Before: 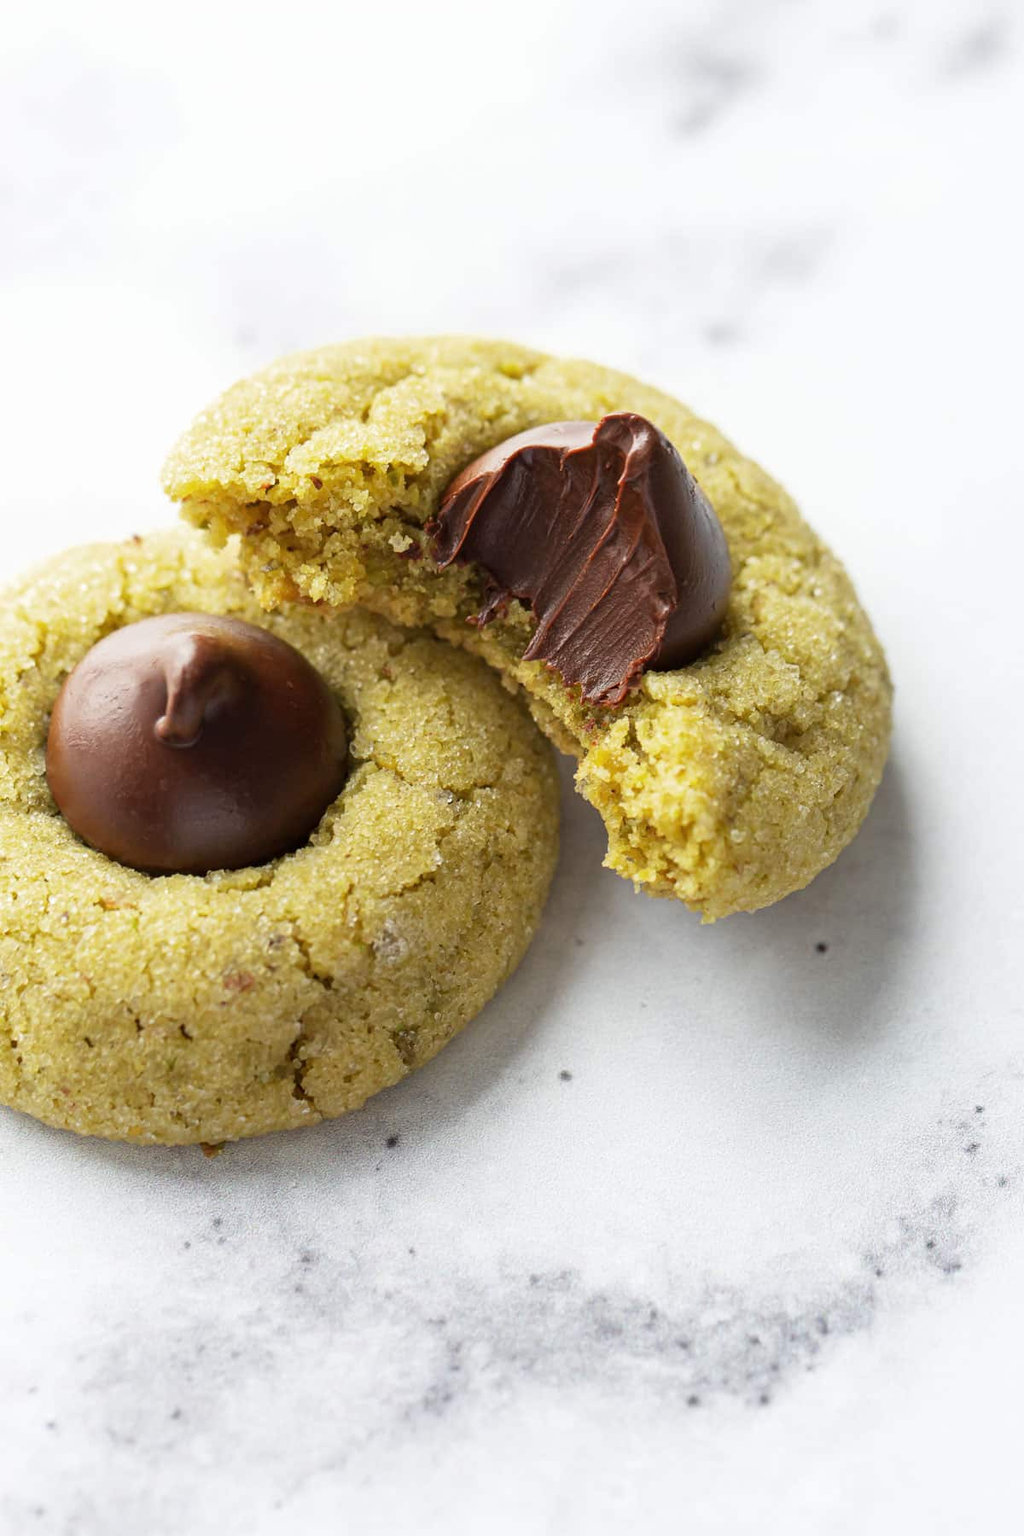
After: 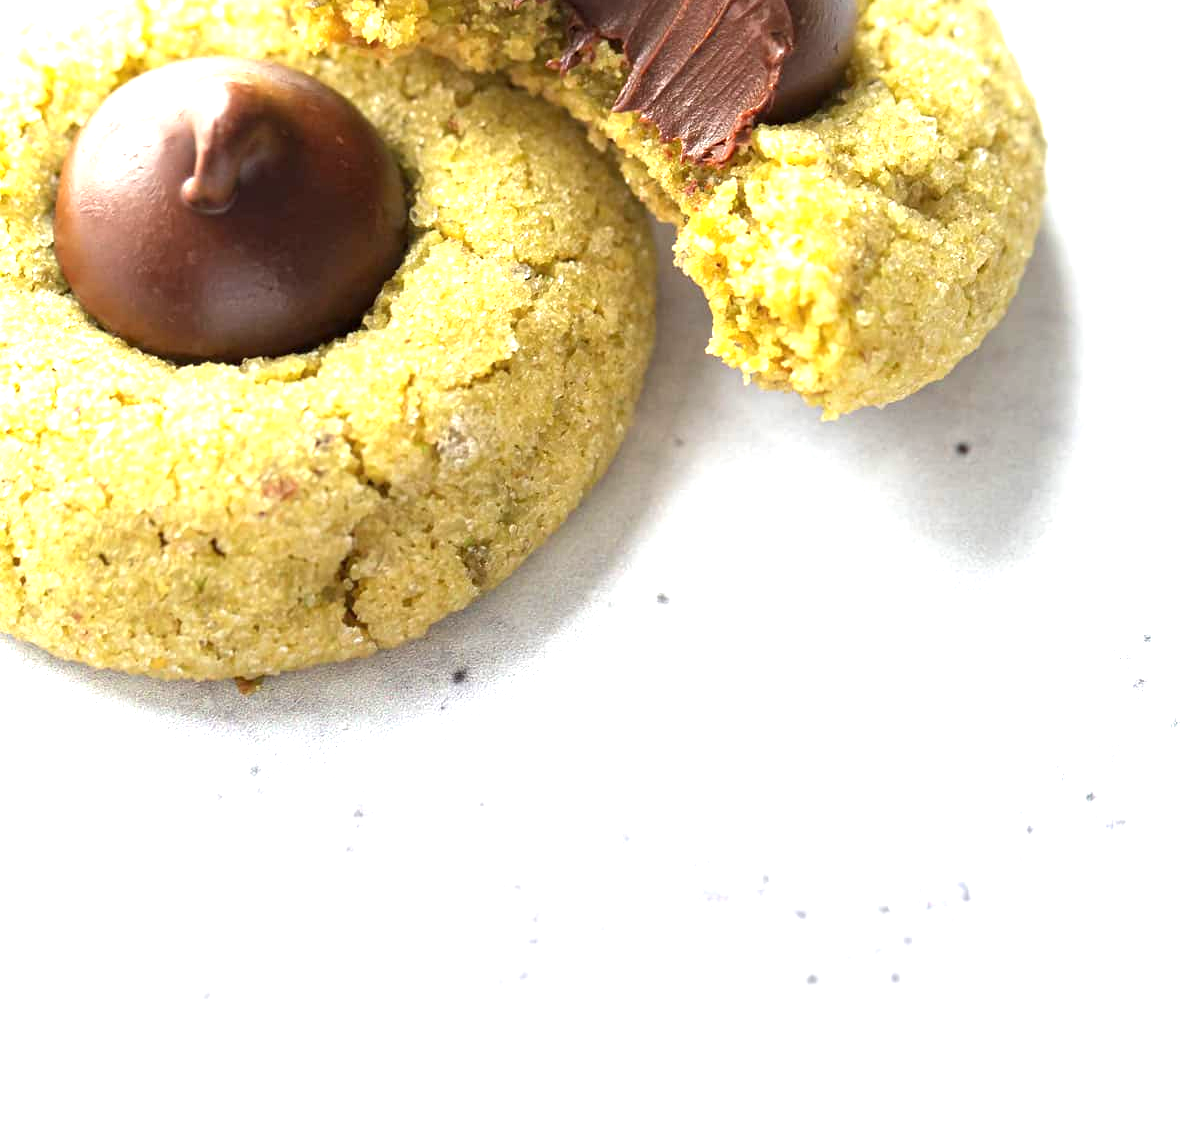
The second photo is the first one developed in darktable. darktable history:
crop and rotate: top 36.828%
exposure: exposure 1.149 EV, compensate highlight preservation false
